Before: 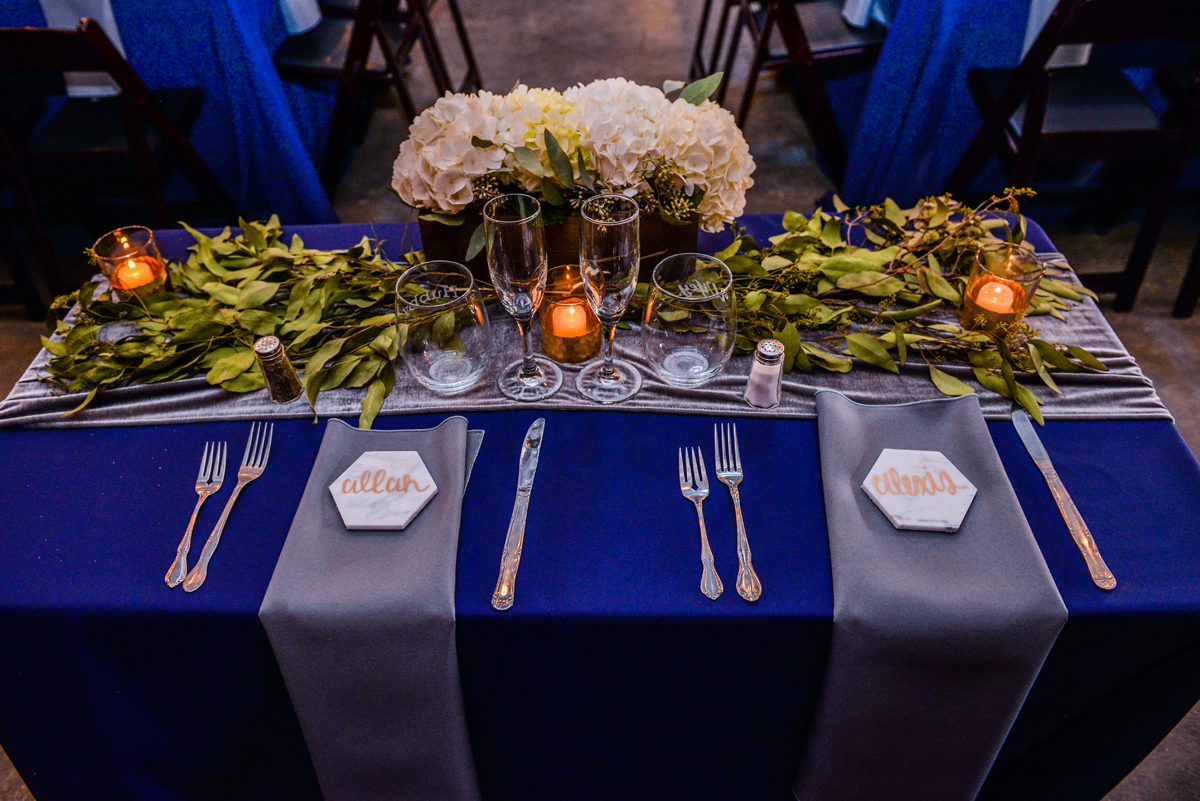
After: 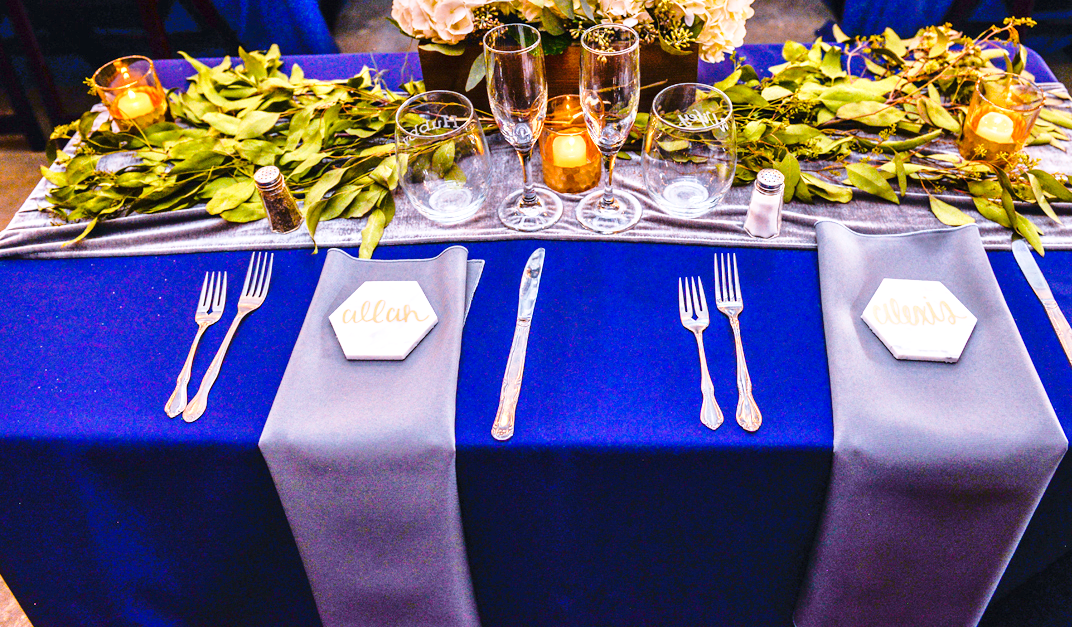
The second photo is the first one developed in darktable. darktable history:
base curve: curves: ch0 [(0, 0) (0.028, 0.03) (0.121, 0.232) (0.46, 0.748) (0.859, 0.968) (1, 1)], preserve colors none
tone equalizer: -7 EV 0.163 EV, -6 EV 0.589 EV, -5 EV 1.15 EV, -4 EV 1.31 EV, -3 EV 1.16 EV, -2 EV 0.6 EV, -1 EV 0.146 EV, smoothing diameter 24.79%, edges refinement/feathering 9.44, preserve details guided filter
exposure: exposure 1 EV, compensate exposure bias true, compensate highlight preservation false
crop: top 21.317%, right 9.364%, bottom 0.286%
